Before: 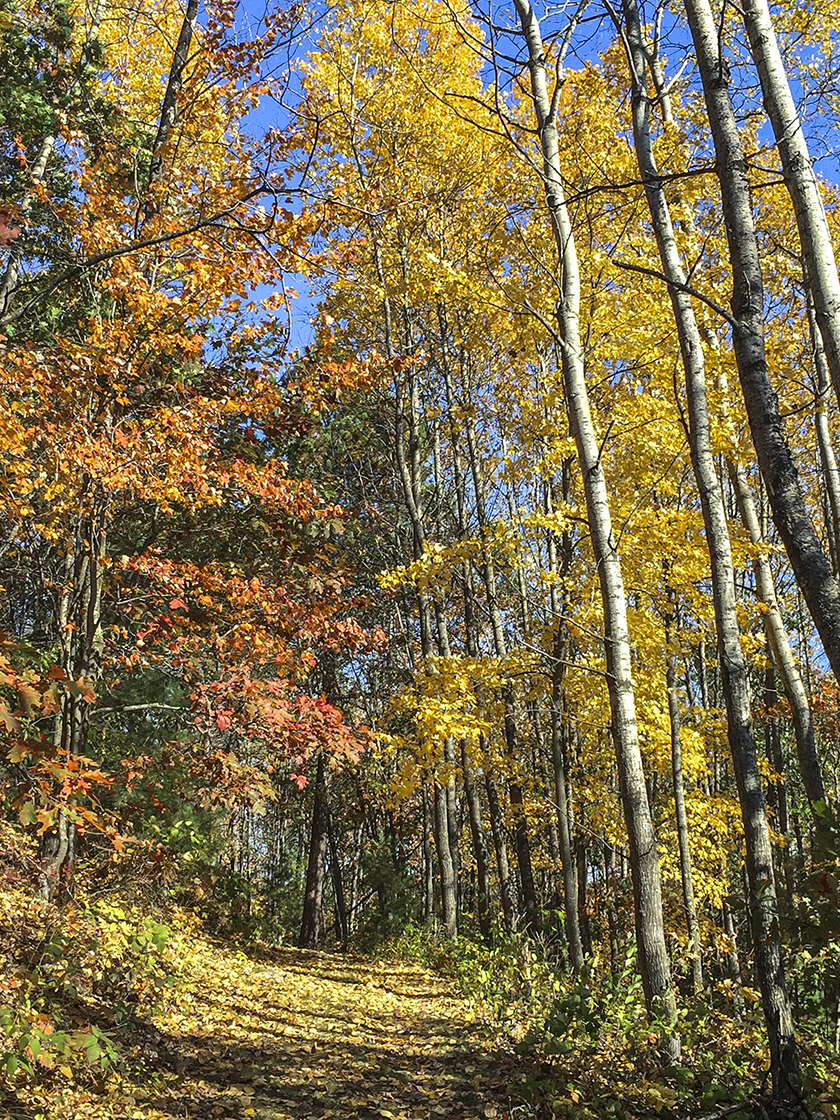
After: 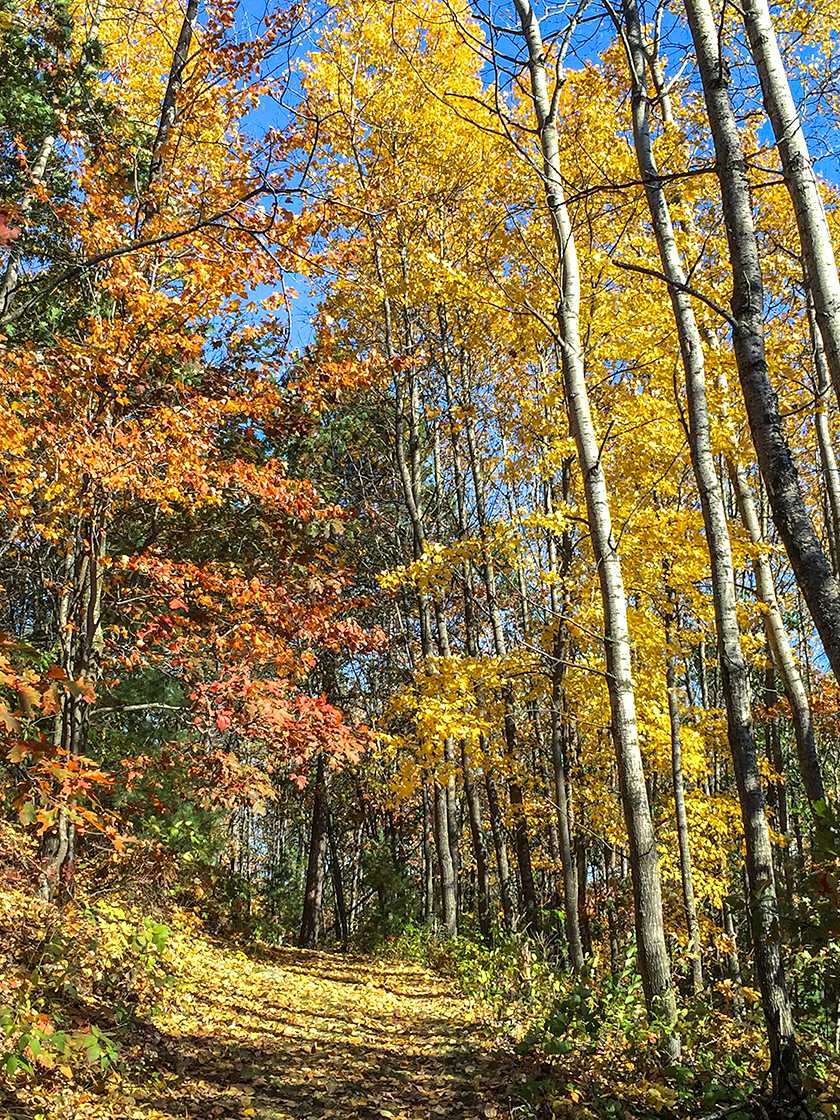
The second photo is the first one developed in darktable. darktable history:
exposure: black level correction 0.001, exposure 0.191 EV, compensate exposure bias true, compensate highlight preservation false
